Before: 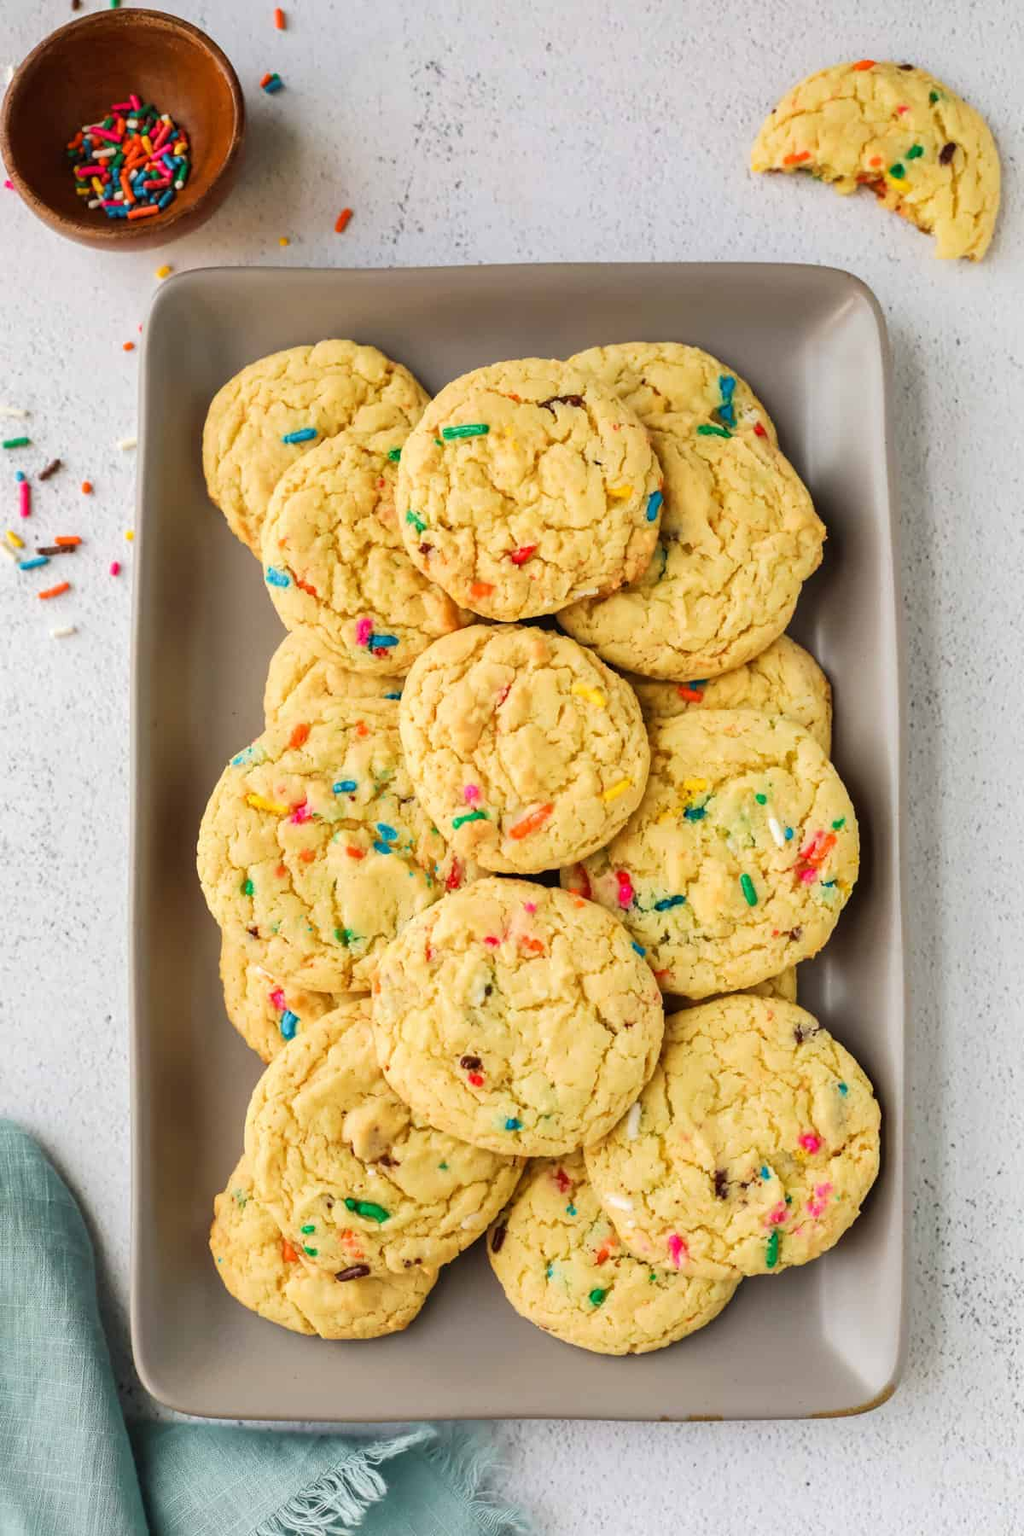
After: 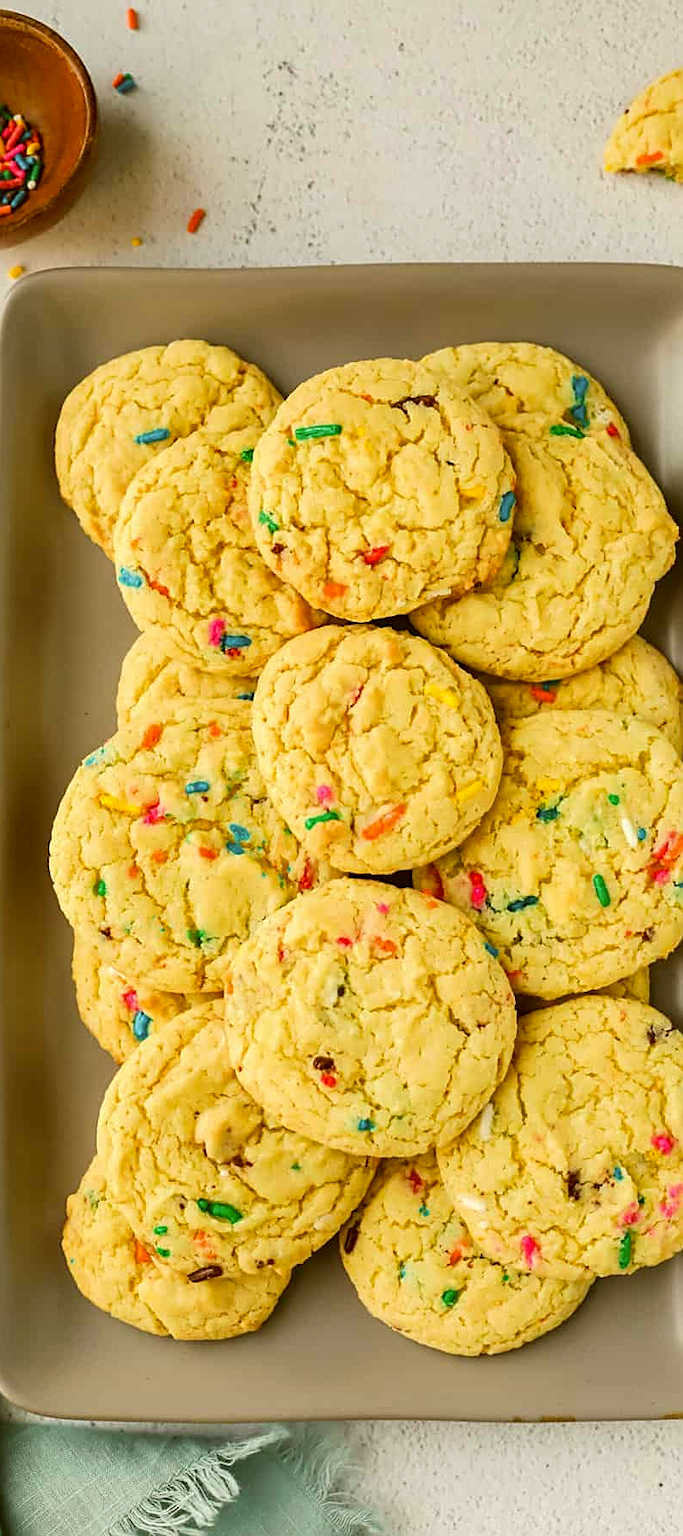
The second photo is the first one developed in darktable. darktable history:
sharpen: on, module defaults
crop and rotate: left 14.465%, right 18.728%
color correction: highlights a* -1.74, highlights b* 10.51, shadows a* 0.517, shadows b* 19.17
